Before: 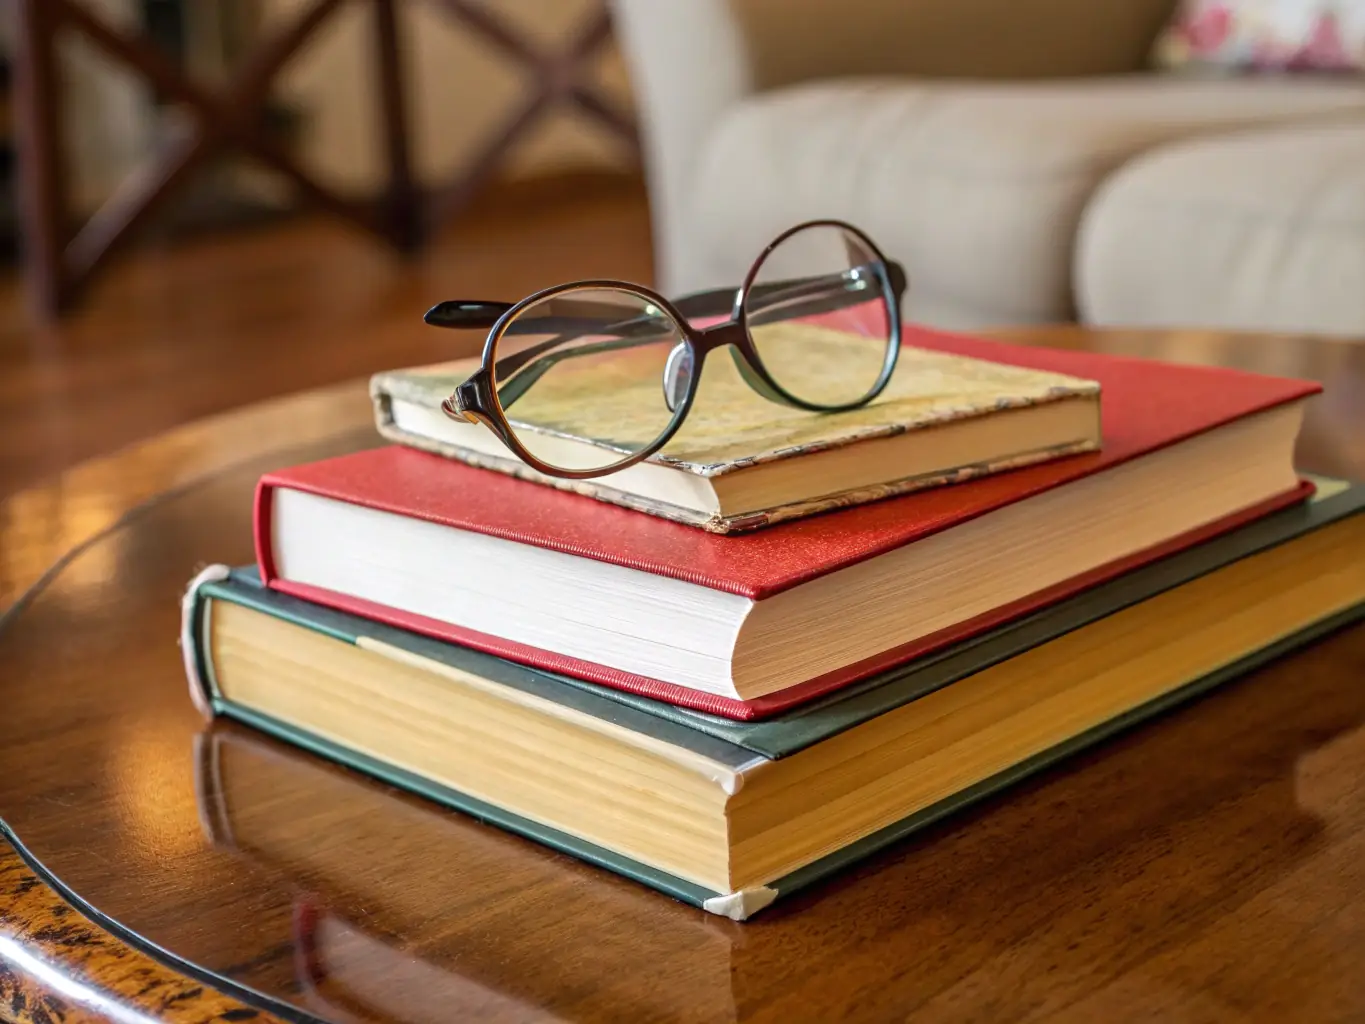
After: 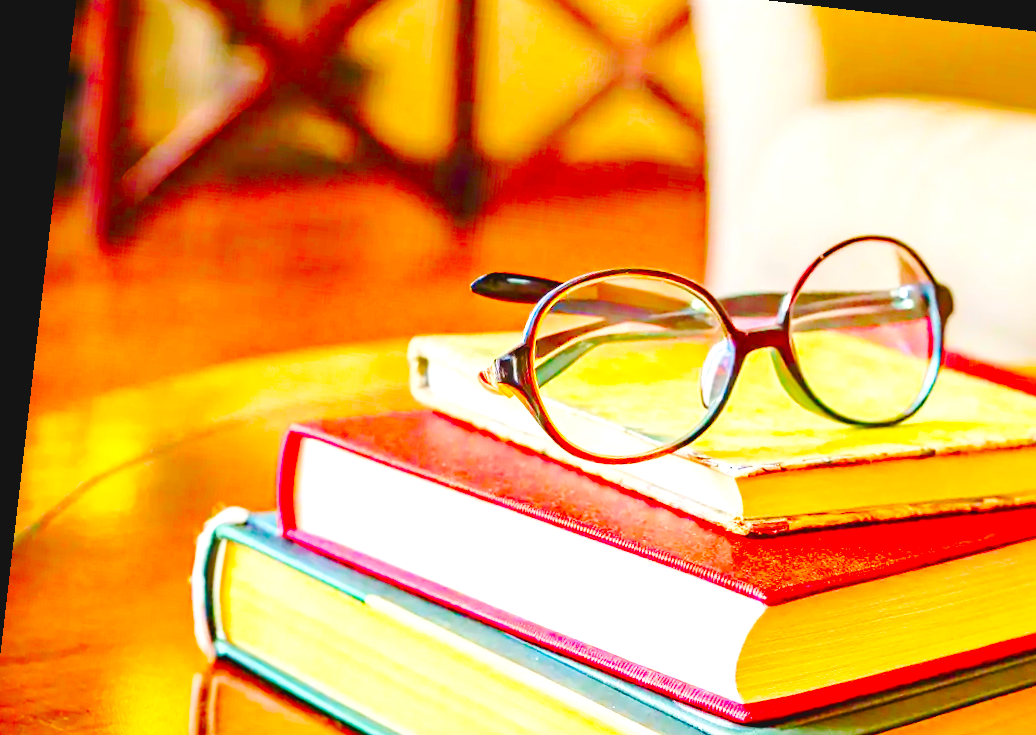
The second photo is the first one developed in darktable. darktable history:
crop and rotate: angle -6.64°, left 2.184%, top 6.701%, right 27.516%, bottom 30.71%
color correction: highlights b* -0.026, saturation 1.82
tone equalizer: on, module defaults
color balance rgb: perceptual saturation grading › global saturation 41.435%
haze removal: compatibility mode true, adaptive false
base curve: curves: ch0 [(0, 0.007) (0.028, 0.063) (0.121, 0.311) (0.46, 0.743) (0.859, 0.957) (1, 1)], preserve colors none
exposure: exposure 1.205 EV, compensate highlight preservation false
